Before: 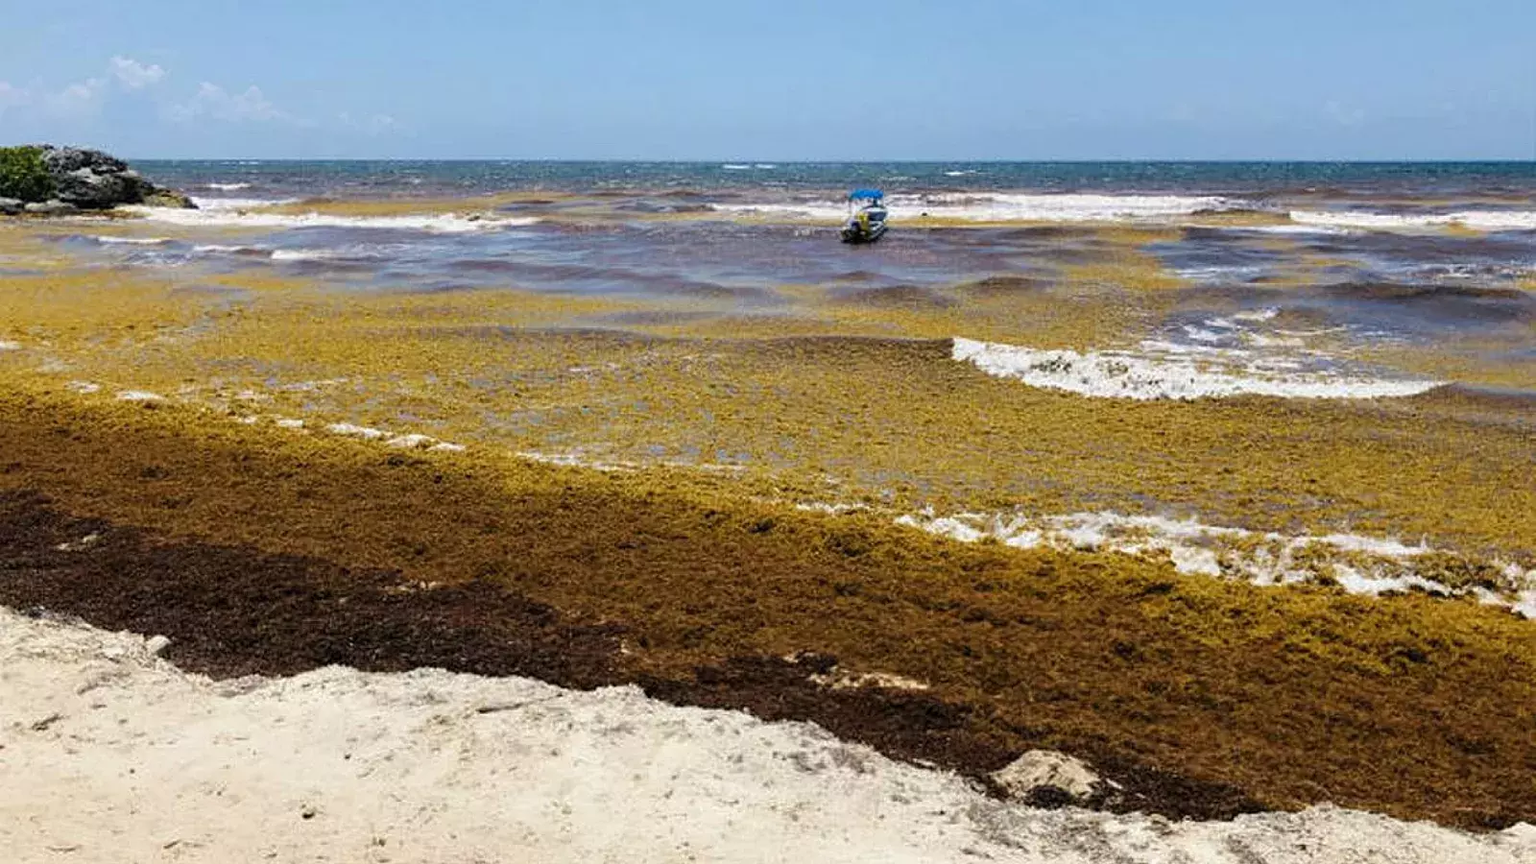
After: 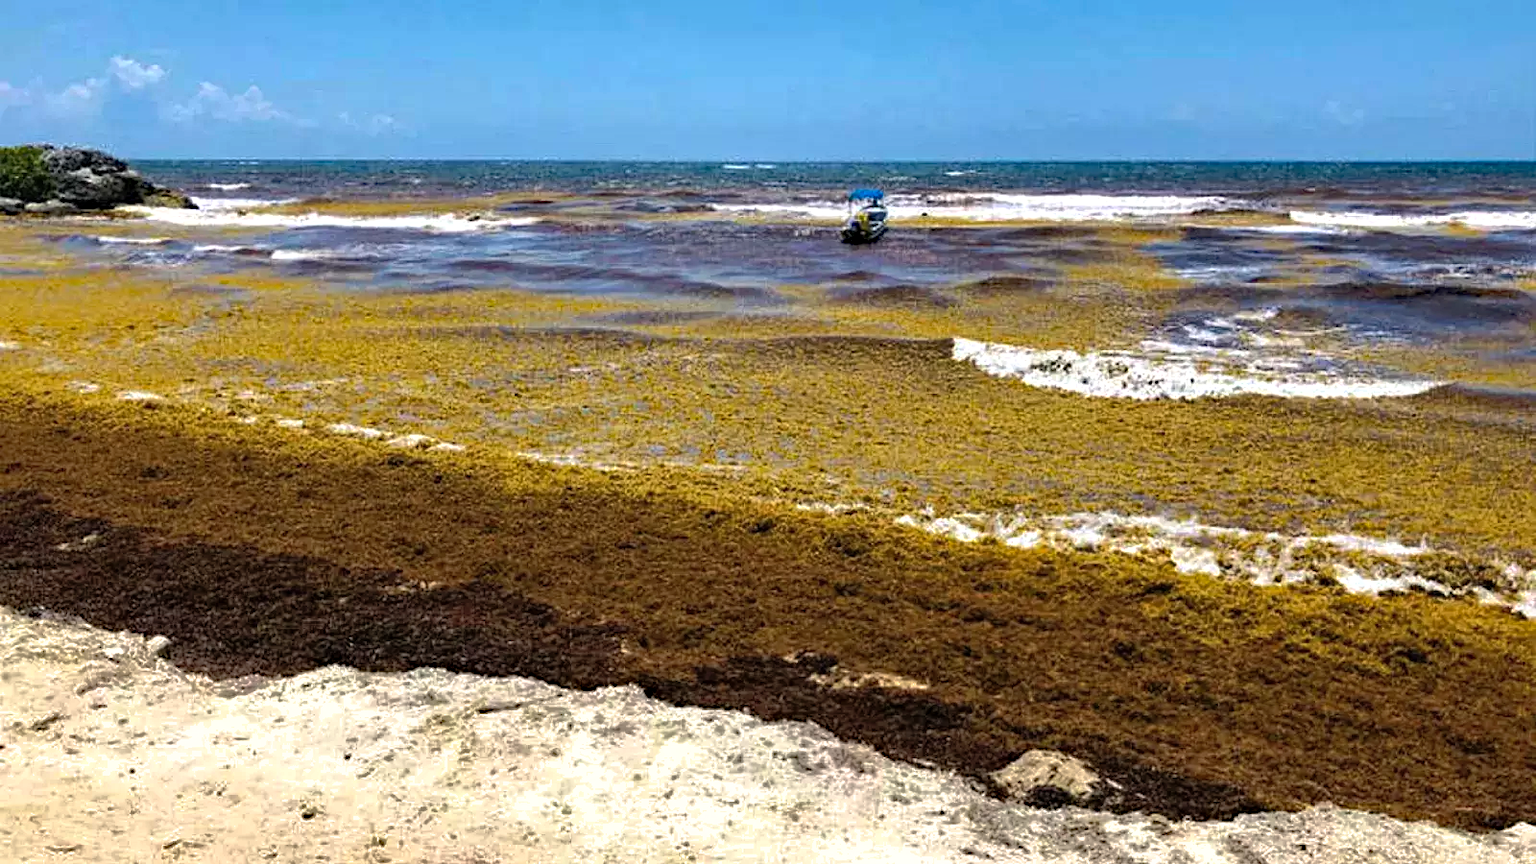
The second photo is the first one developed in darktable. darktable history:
tone equalizer: -8 EV -0.417 EV, -7 EV -0.389 EV, -6 EV -0.333 EV, -5 EV -0.222 EV, -3 EV 0.222 EV, -2 EV 0.333 EV, -1 EV 0.389 EV, +0 EV 0.417 EV, edges refinement/feathering 500, mask exposure compensation -1.57 EV, preserve details no
shadows and highlights: highlights -60
rgb curve: curves: ch0 [(0, 0) (0.078, 0.051) (0.929, 0.956) (1, 1)], compensate middle gray true
haze removal: strength 0.42, compatibility mode true, adaptive false
